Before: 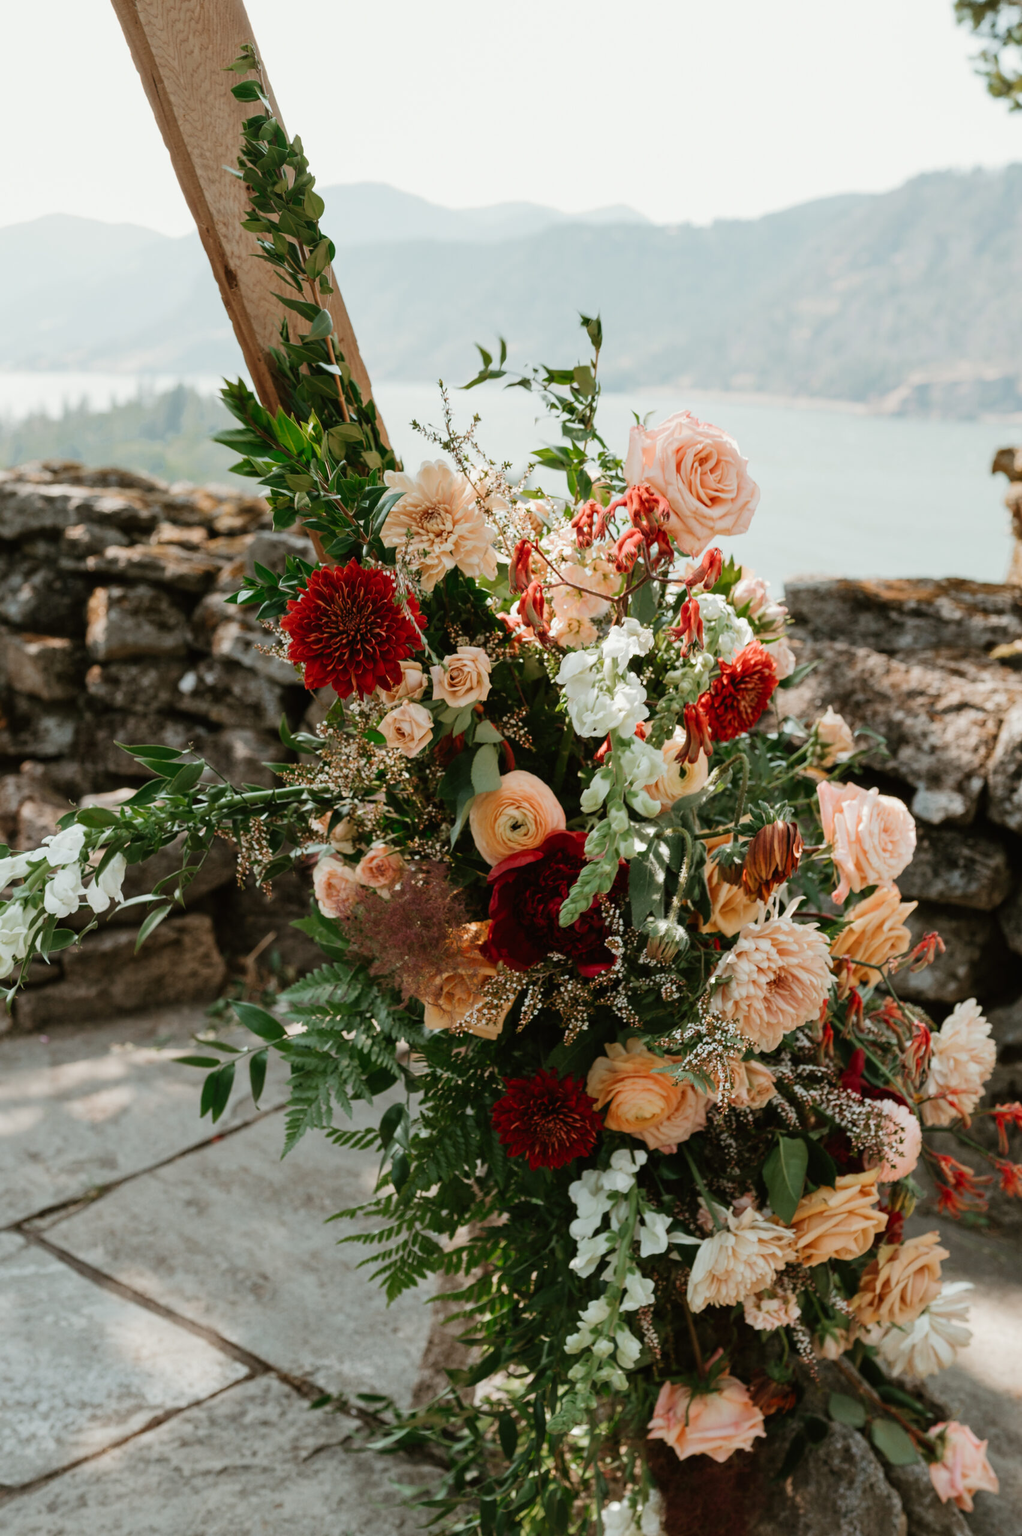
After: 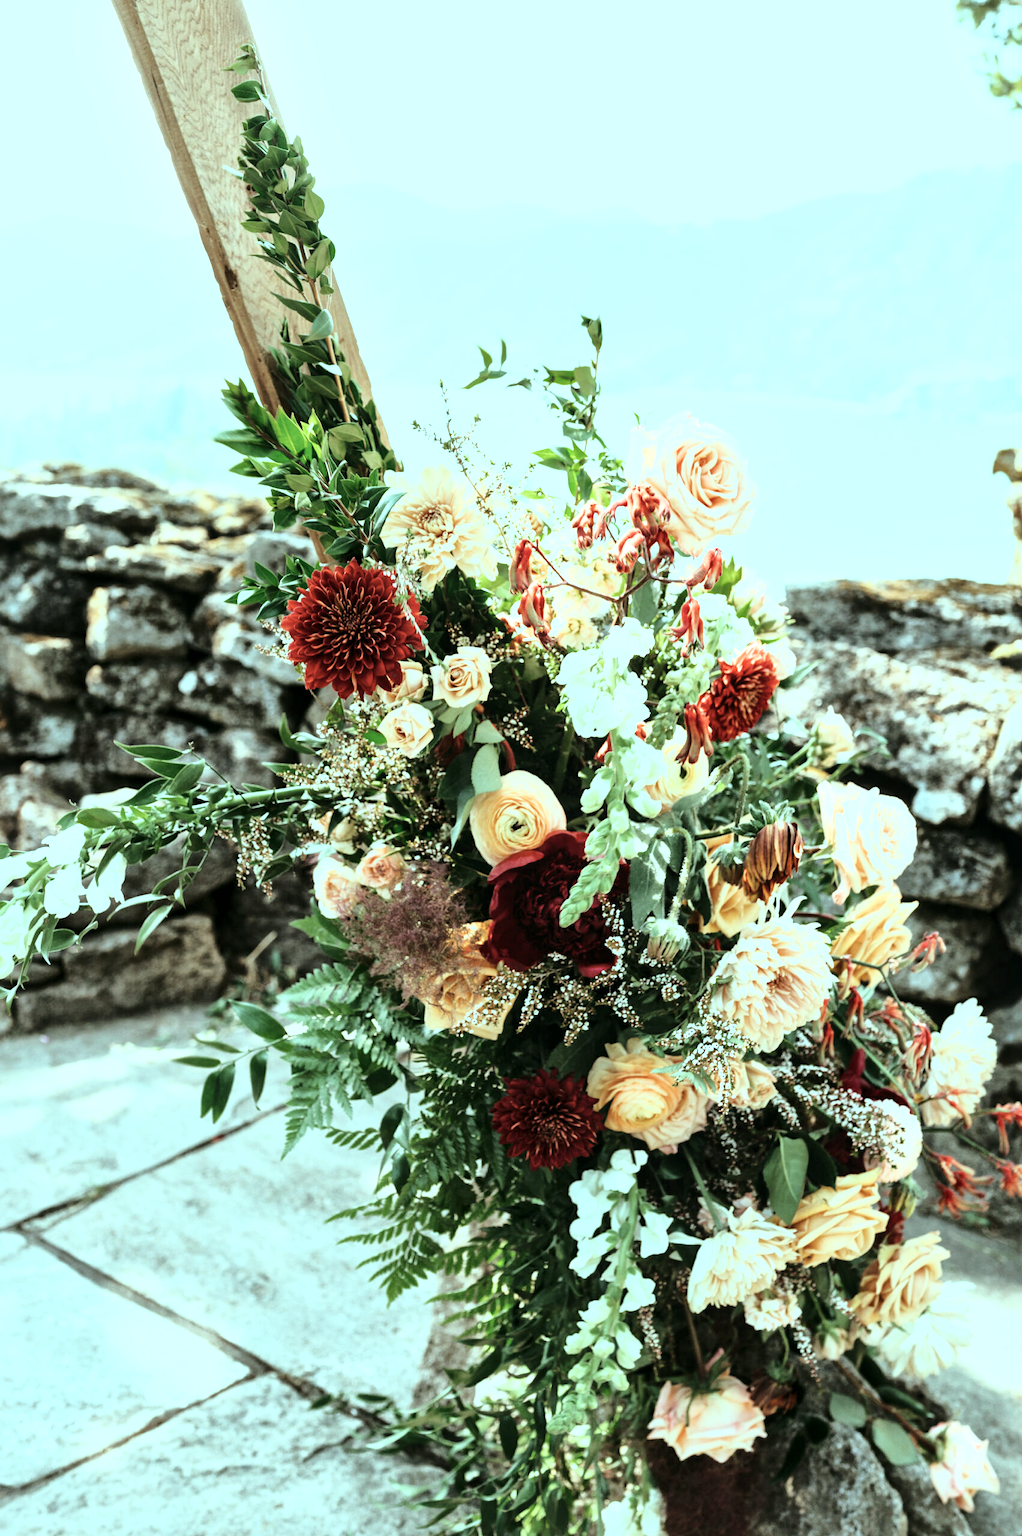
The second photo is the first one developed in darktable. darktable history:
exposure: black level correction 0, exposure 0.7 EV, compensate exposure bias true, compensate highlight preservation false
base curve: curves: ch0 [(0, 0) (0.028, 0.03) (0.121, 0.232) (0.46, 0.748) (0.859, 0.968) (1, 1)]
color correction: saturation 0.8
color balance: mode lift, gamma, gain (sRGB), lift [0.997, 0.979, 1.021, 1.011], gamma [1, 1.084, 0.916, 0.998], gain [1, 0.87, 1.13, 1.101], contrast 4.55%, contrast fulcrum 38.24%, output saturation 104.09%
white balance: red 0.925, blue 1.046
local contrast: mode bilateral grid, contrast 20, coarseness 50, detail 148%, midtone range 0.2
